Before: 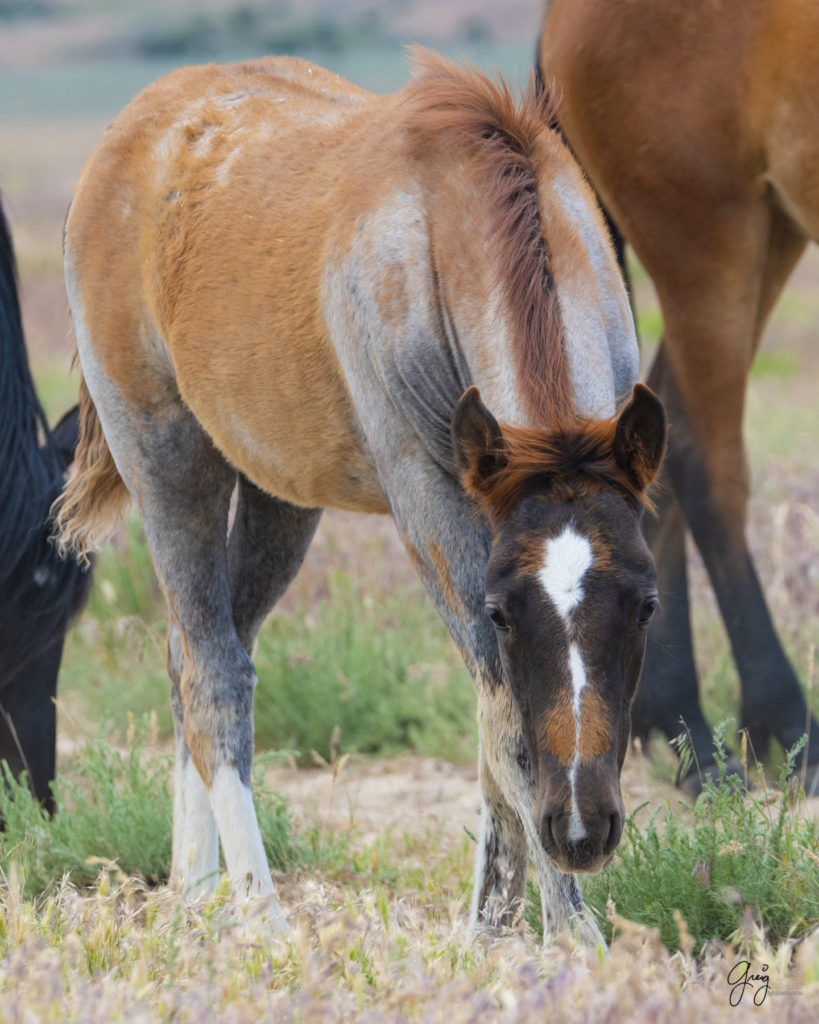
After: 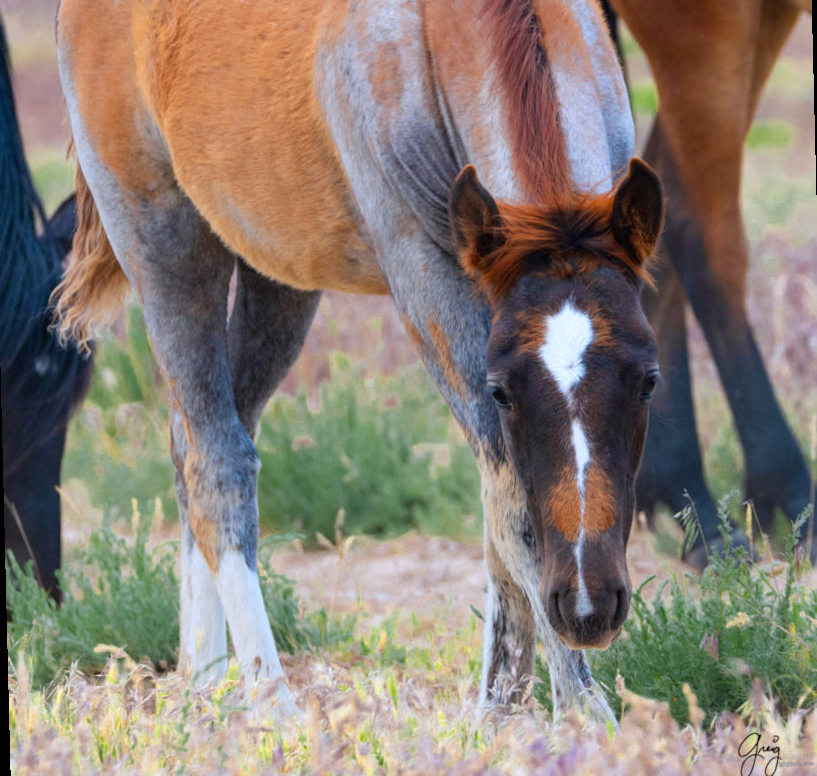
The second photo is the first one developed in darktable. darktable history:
color calibration: illuminant as shot in camera, x 0.358, y 0.373, temperature 4628.91 K
crop and rotate: top 19.998%
color zones: curves: ch0 [(0.004, 0.305) (0.261, 0.623) (0.389, 0.399) (0.708, 0.571) (0.947, 0.34)]; ch1 [(0.025, 0.645) (0.229, 0.584) (0.326, 0.551) (0.484, 0.262) (0.757, 0.643)]
rotate and perspective: rotation -1.42°, crop left 0.016, crop right 0.984, crop top 0.035, crop bottom 0.965
